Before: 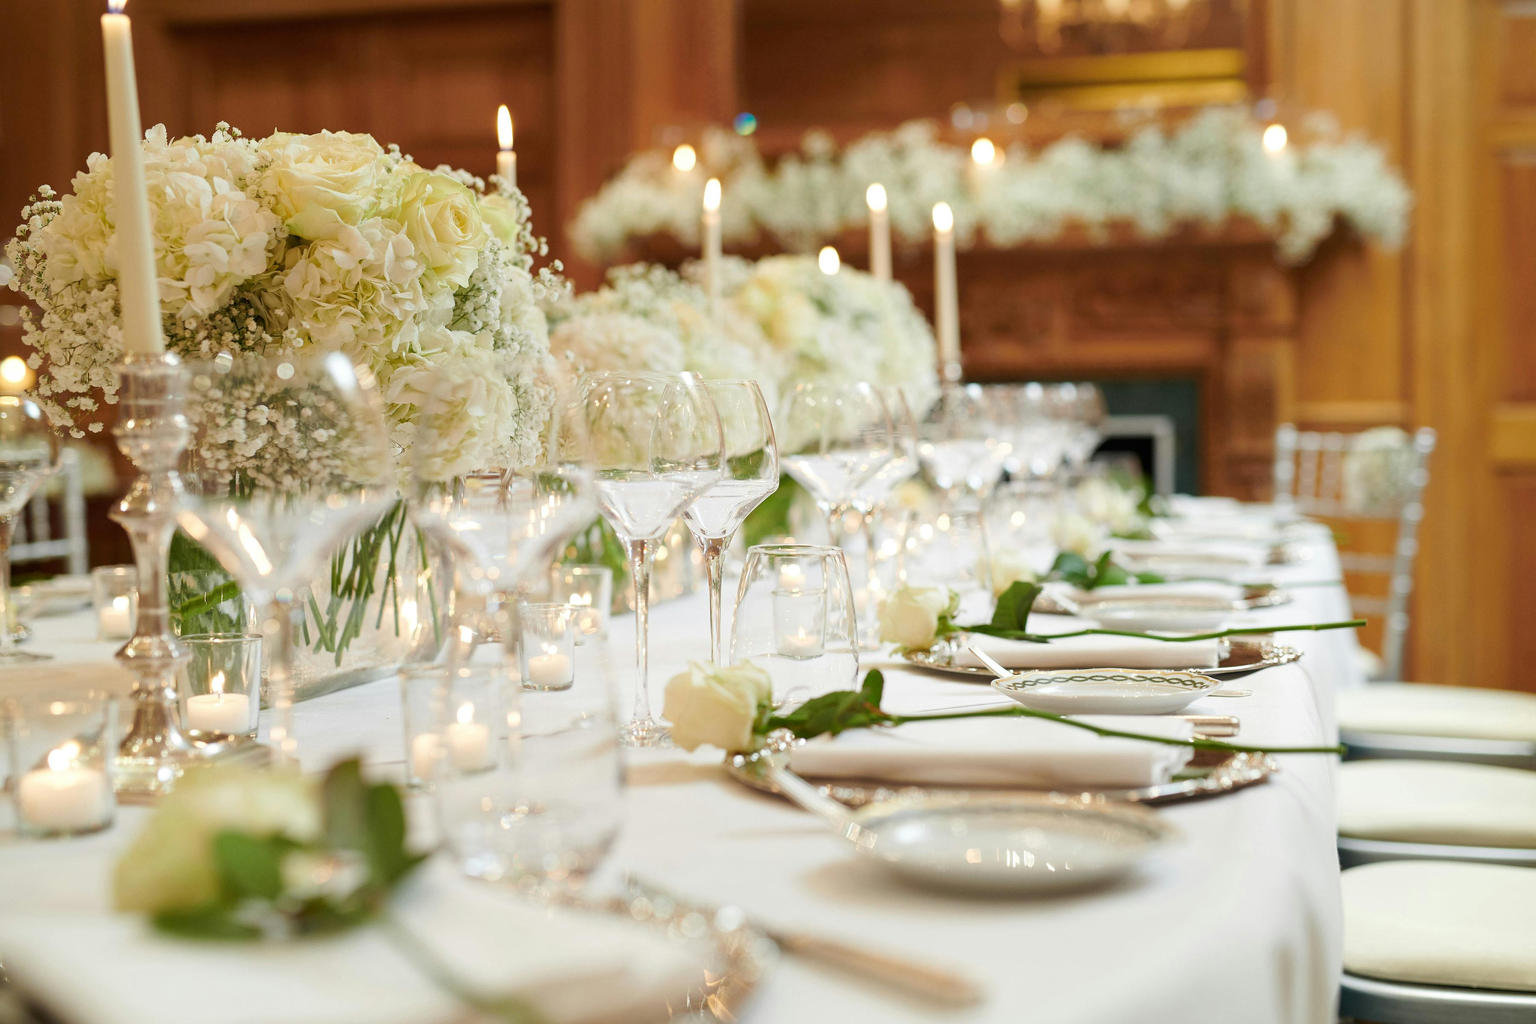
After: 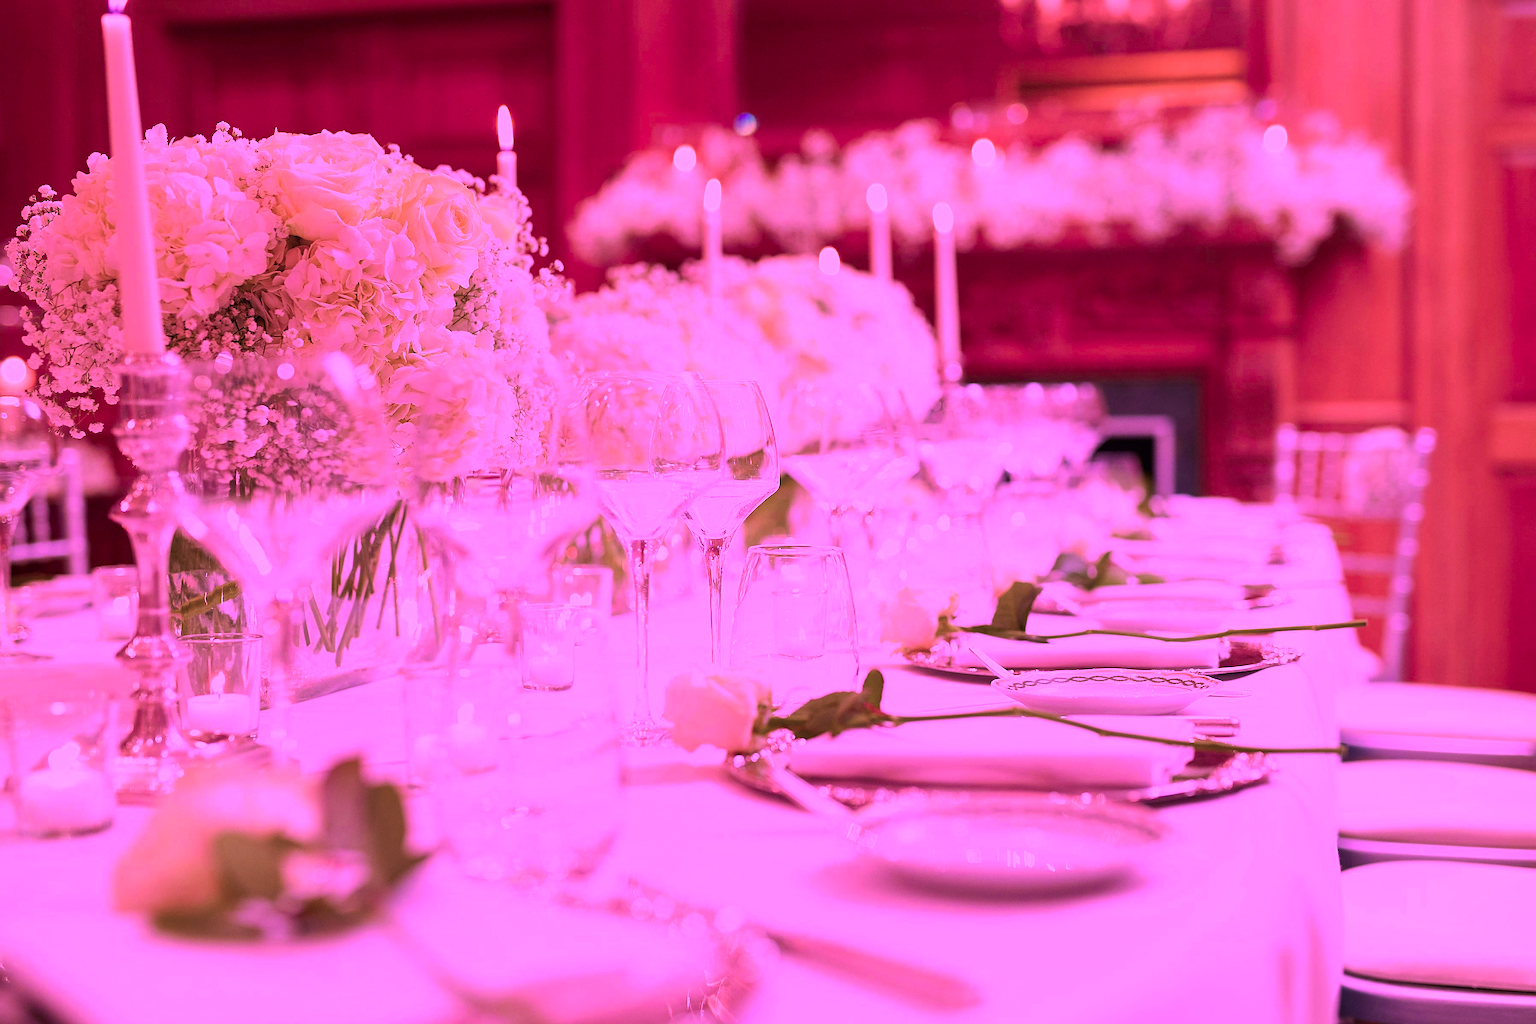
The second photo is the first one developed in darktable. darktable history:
sharpen: on, module defaults
color calibration: output R [0.972, 0.068, -0.094, 0], output G [-0.178, 1.216, -0.086, 0], output B [0.095, -0.136, 0.98, 0], illuminant custom, x 0.263, y 0.519, temperature 7023.06 K
